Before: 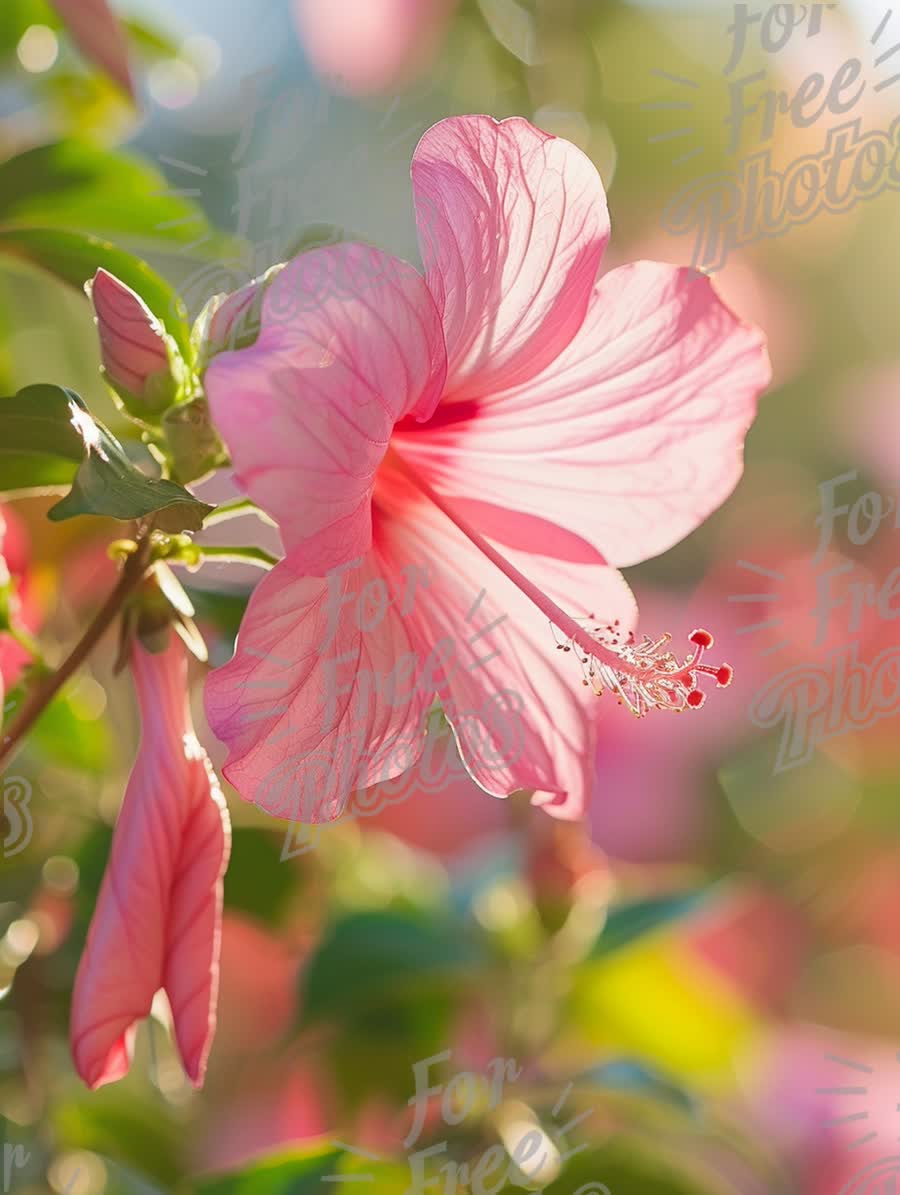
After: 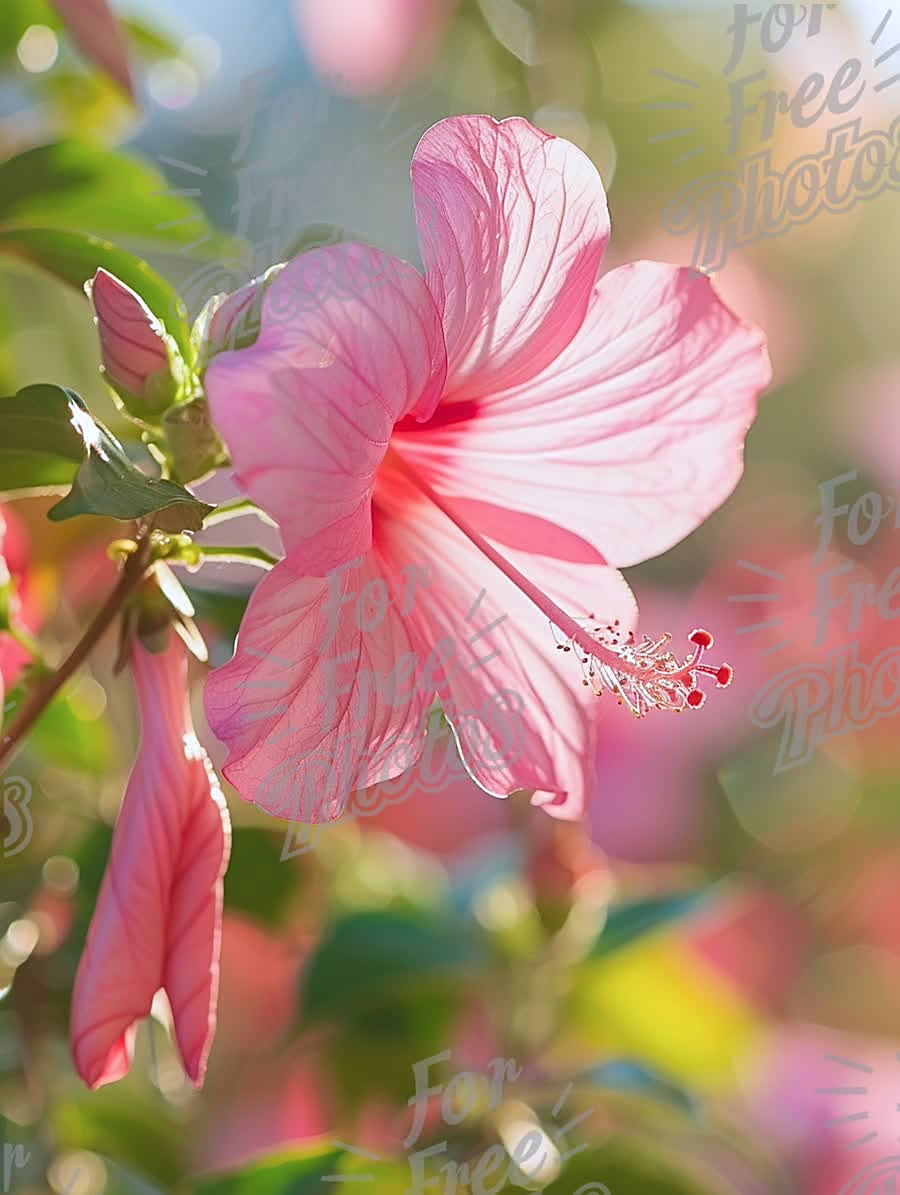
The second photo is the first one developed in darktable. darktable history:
color correction: highlights a* -0.841, highlights b* -8.37
sharpen: on, module defaults
